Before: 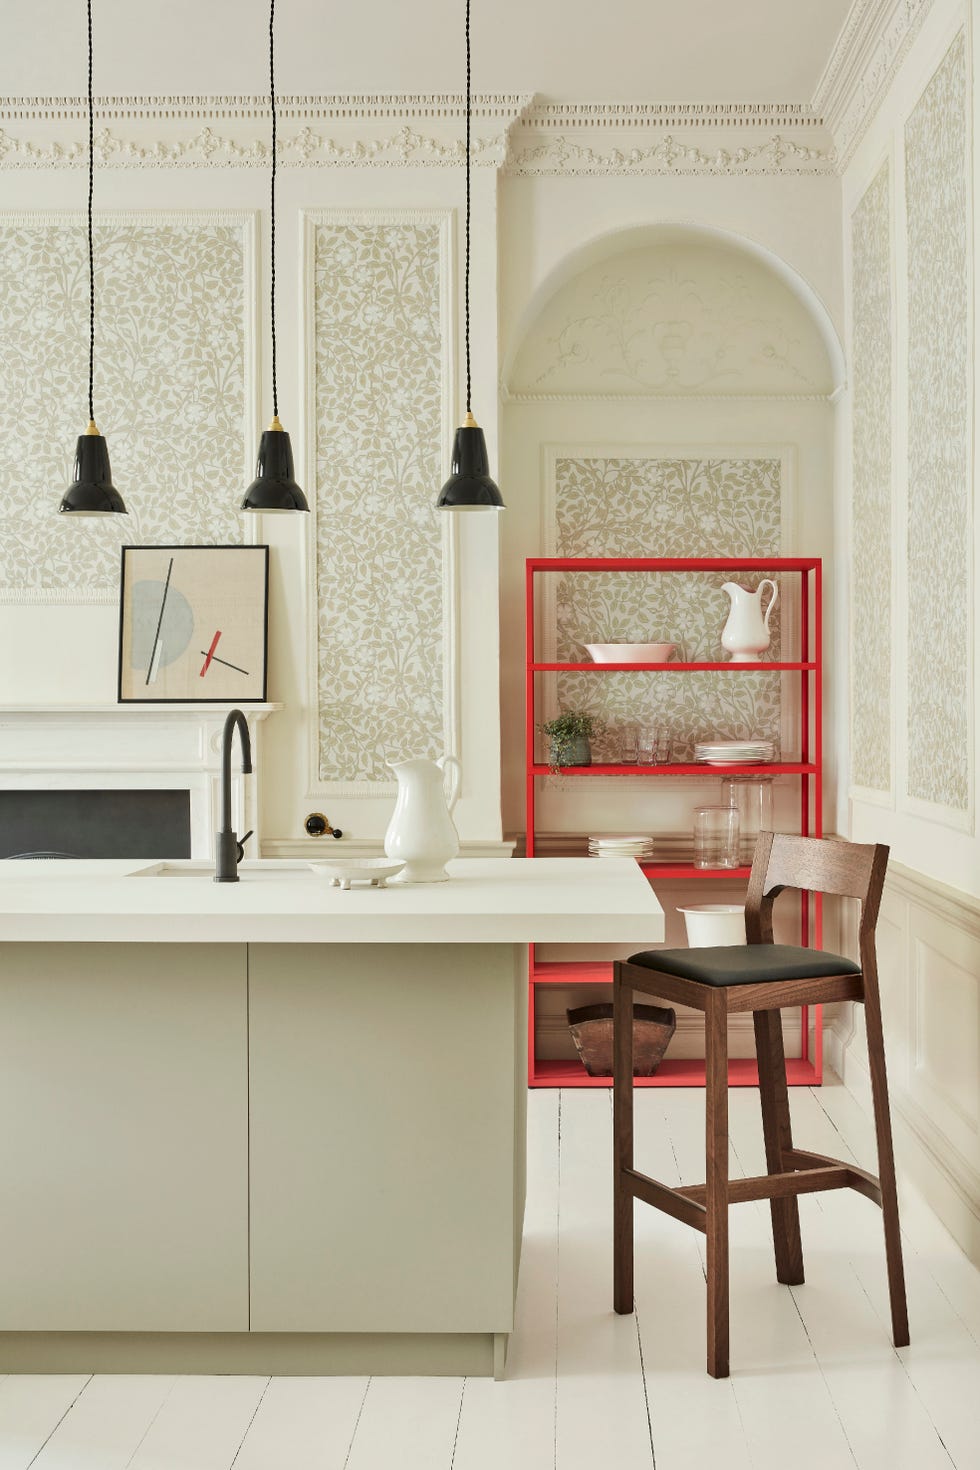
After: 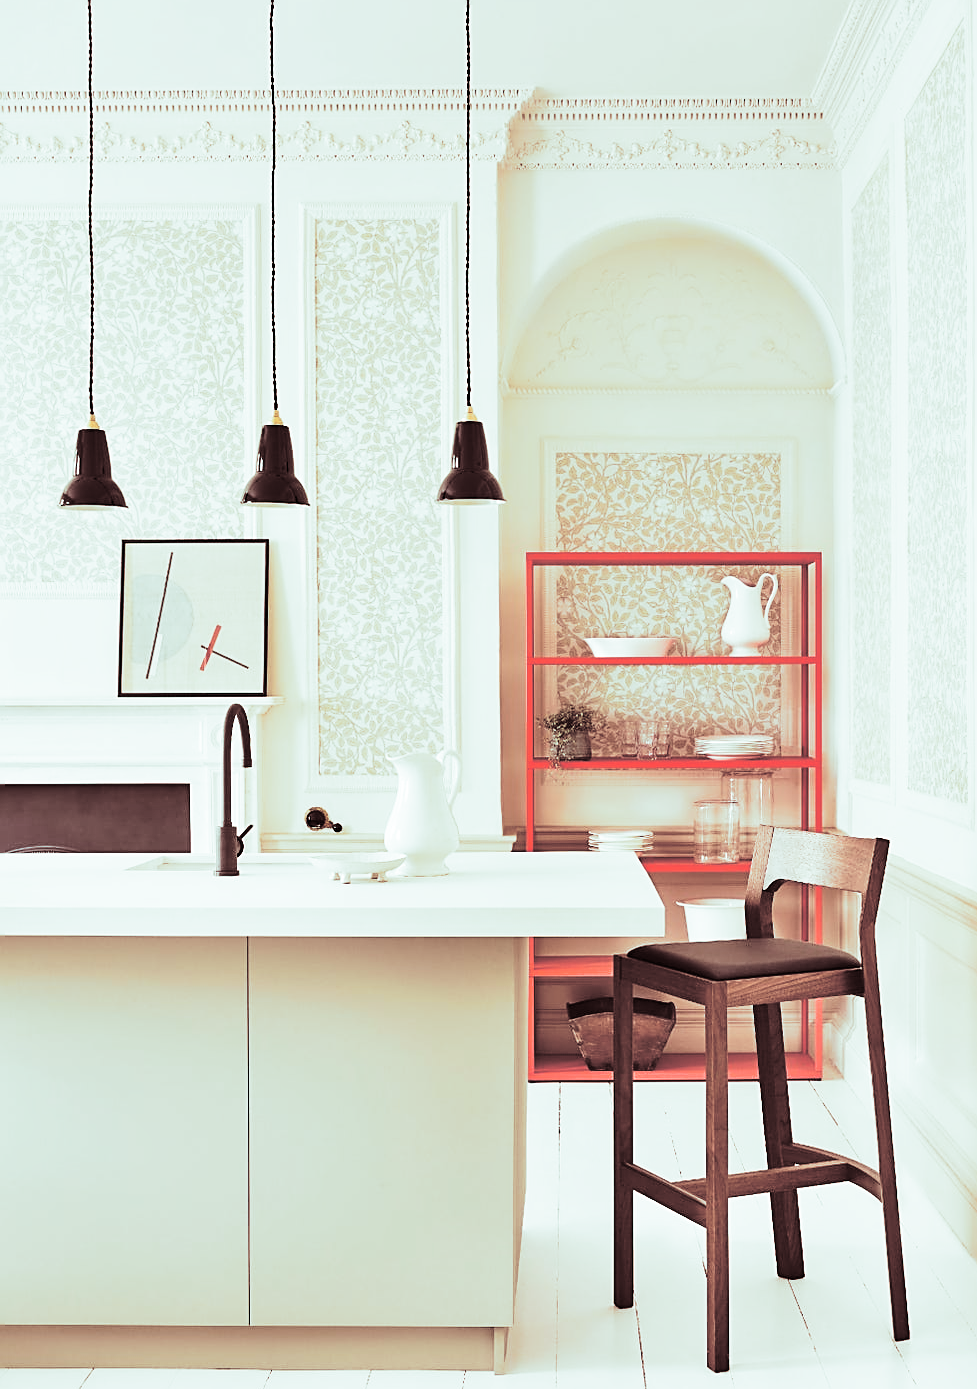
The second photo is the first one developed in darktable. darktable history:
crop: top 0.448%, right 0.264%, bottom 5.045%
sharpen: amount 0.75
contrast equalizer: octaves 7, y [[0.502, 0.505, 0.512, 0.529, 0.564, 0.588], [0.5 ×6], [0.502, 0.505, 0.512, 0.529, 0.564, 0.588], [0, 0.001, 0.001, 0.004, 0.008, 0.011], [0, 0.001, 0.001, 0.004, 0.008, 0.011]], mix -1
base curve: curves: ch0 [(0, 0) (0.036, 0.037) (0.121, 0.228) (0.46, 0.76) (0.859, 0.983) (1, 1)], preserve colors none
split-toning: shadows › saturation 0.3, highlights › hue 180°, highlights › saturation 0.3, compress 0%
